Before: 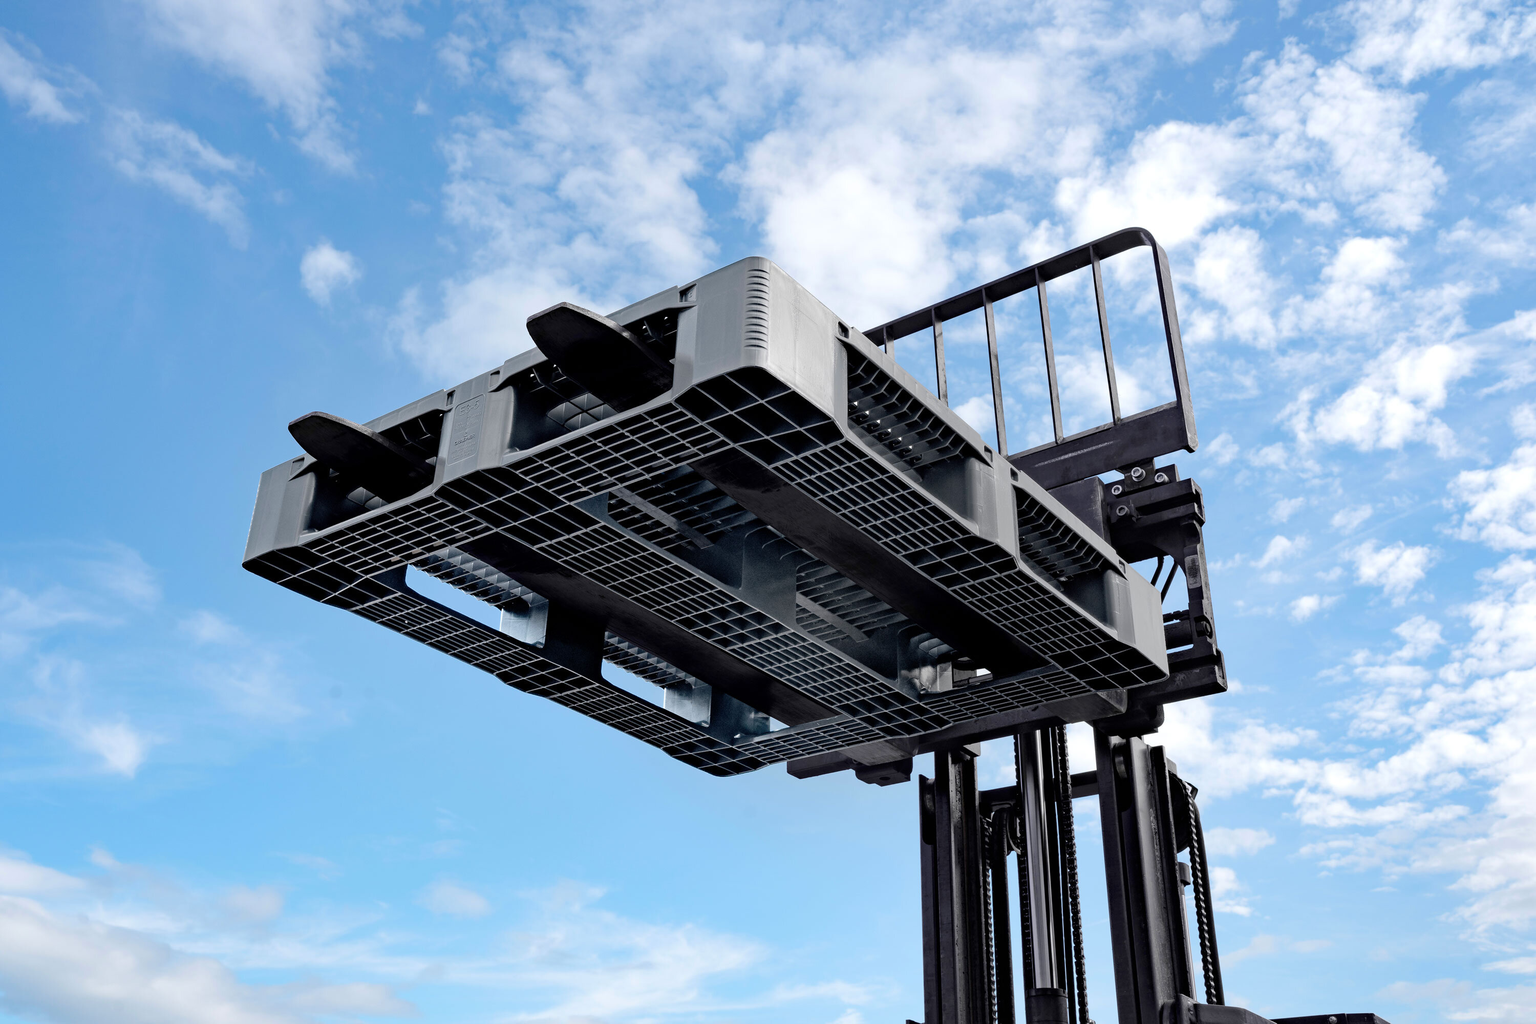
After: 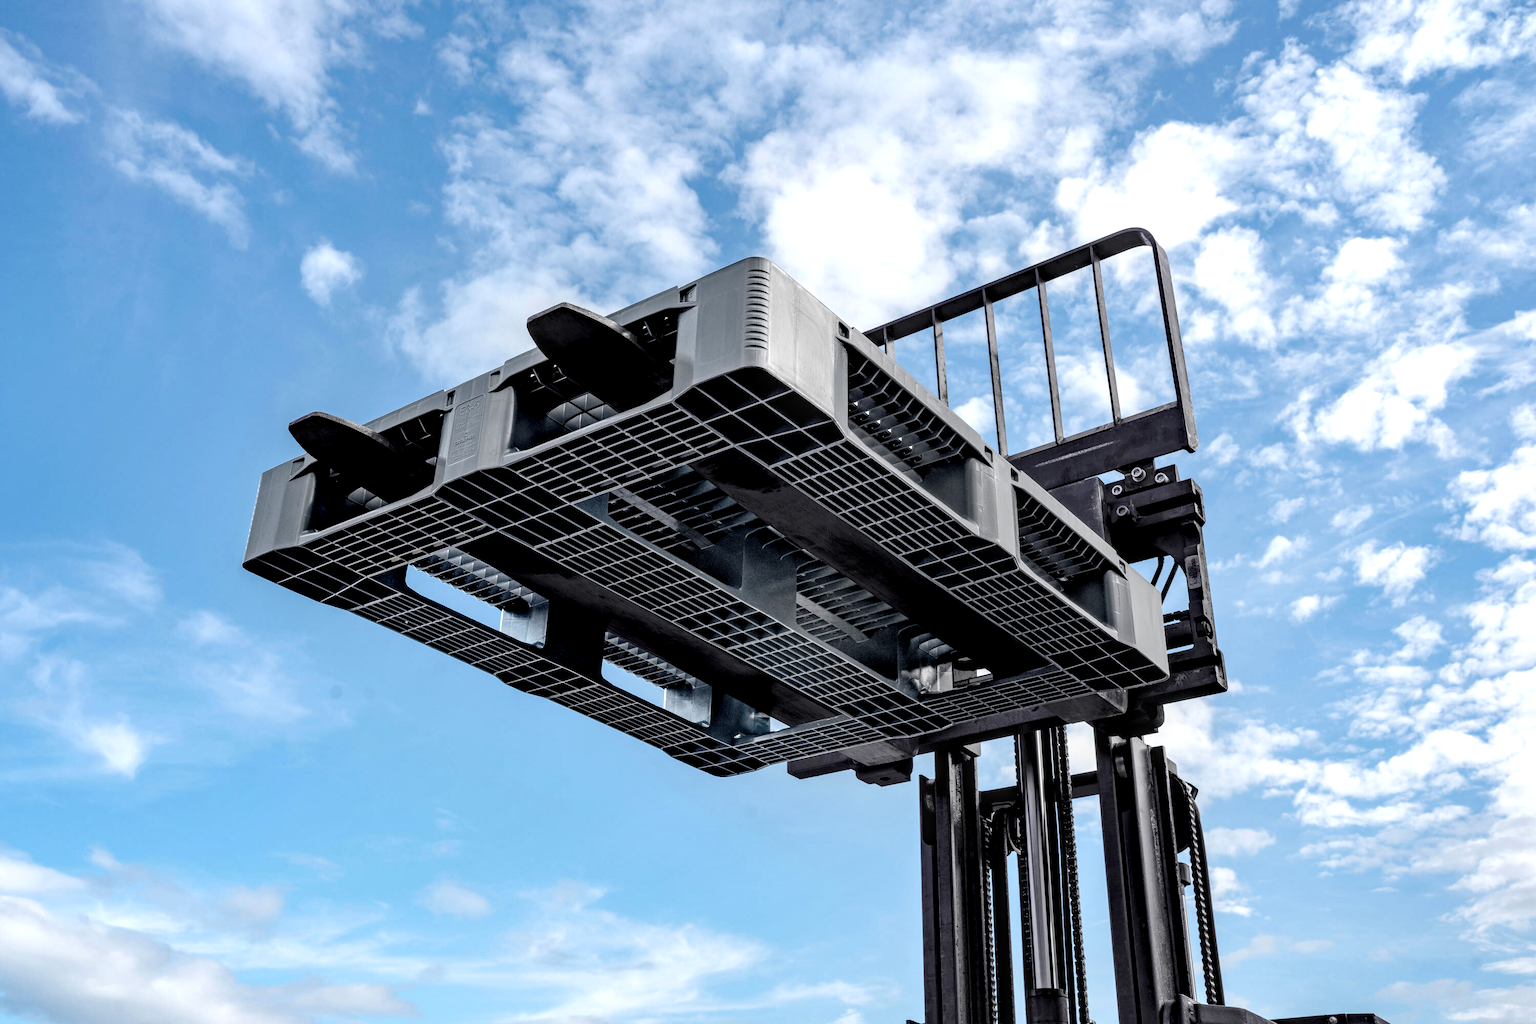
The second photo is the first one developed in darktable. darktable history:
levels: levels [0.016, 0.492, 0.969]
local contrast: detail 150%
